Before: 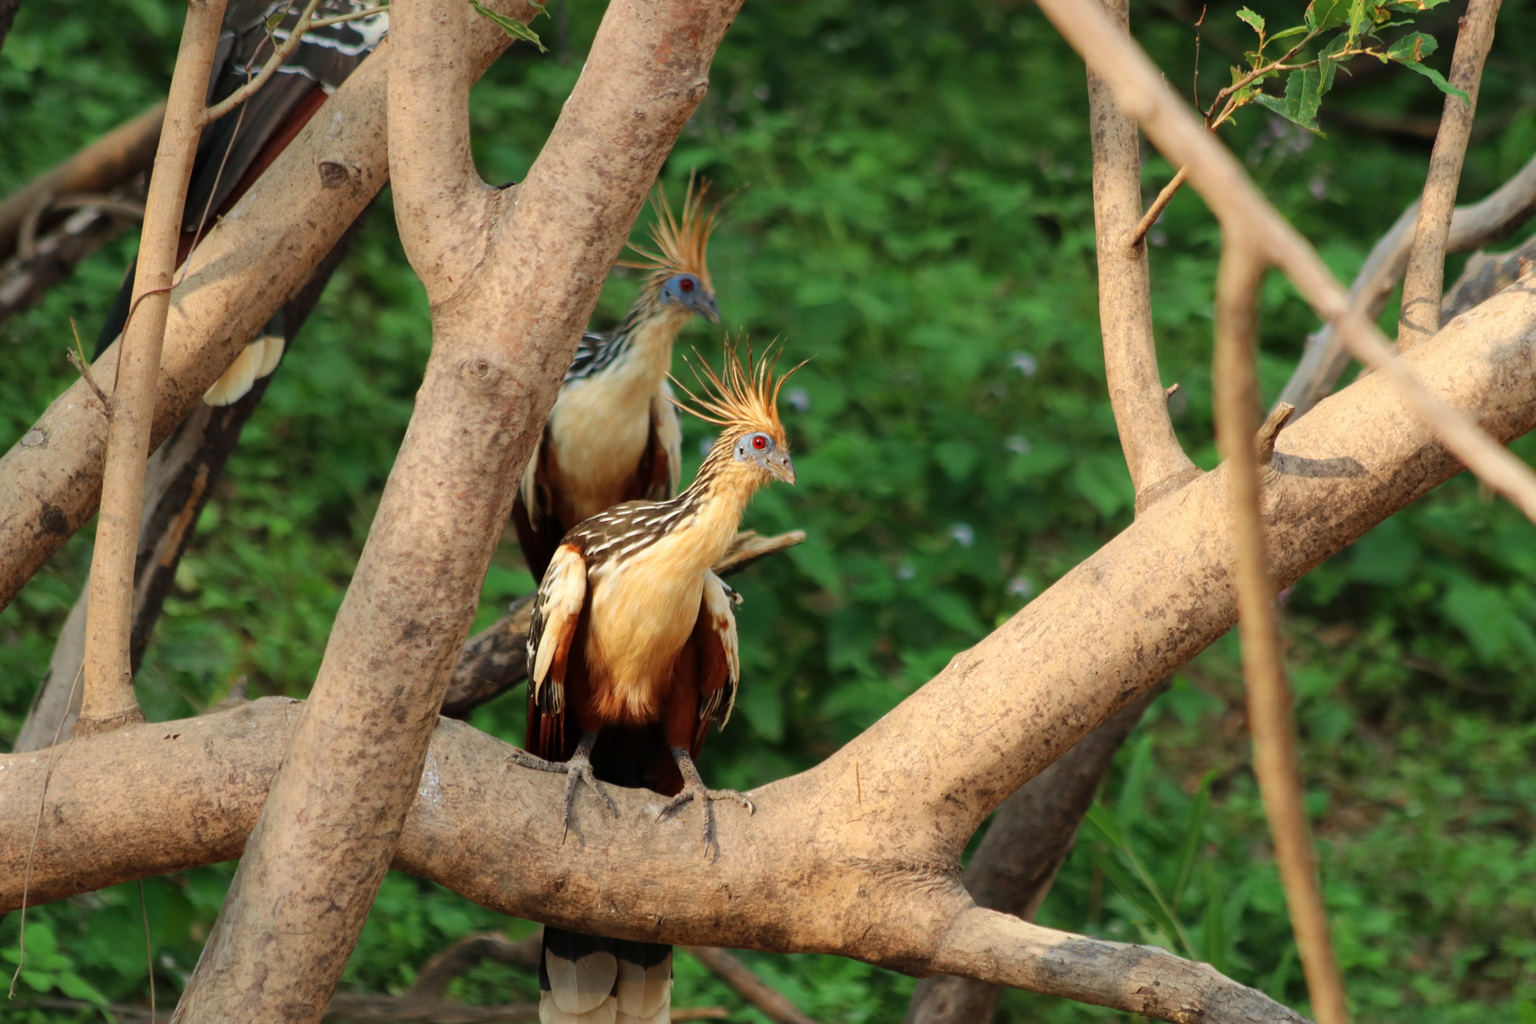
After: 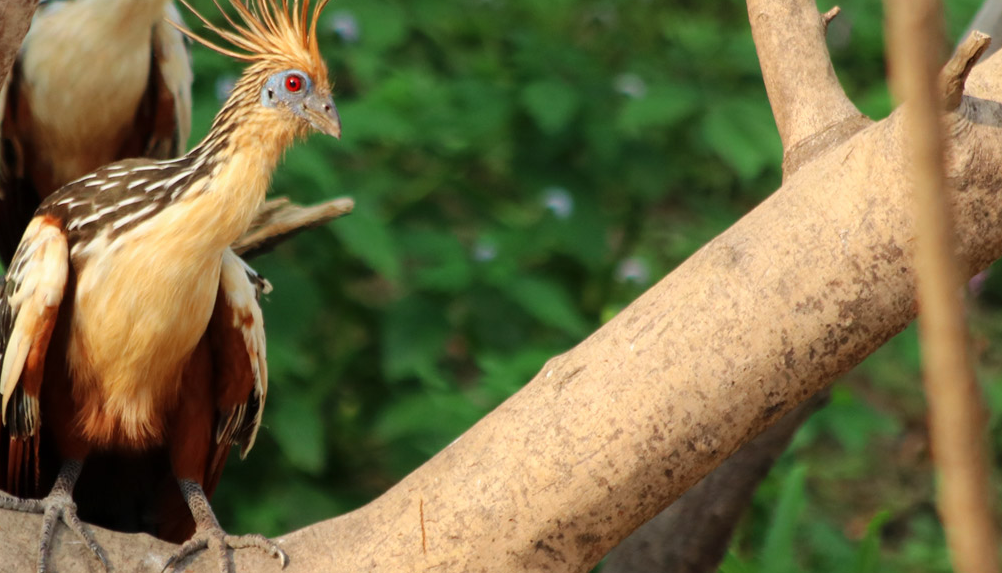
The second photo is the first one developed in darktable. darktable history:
crop: left 34.758%, top 37.013%, right 15.102%, bottom 19.979%
